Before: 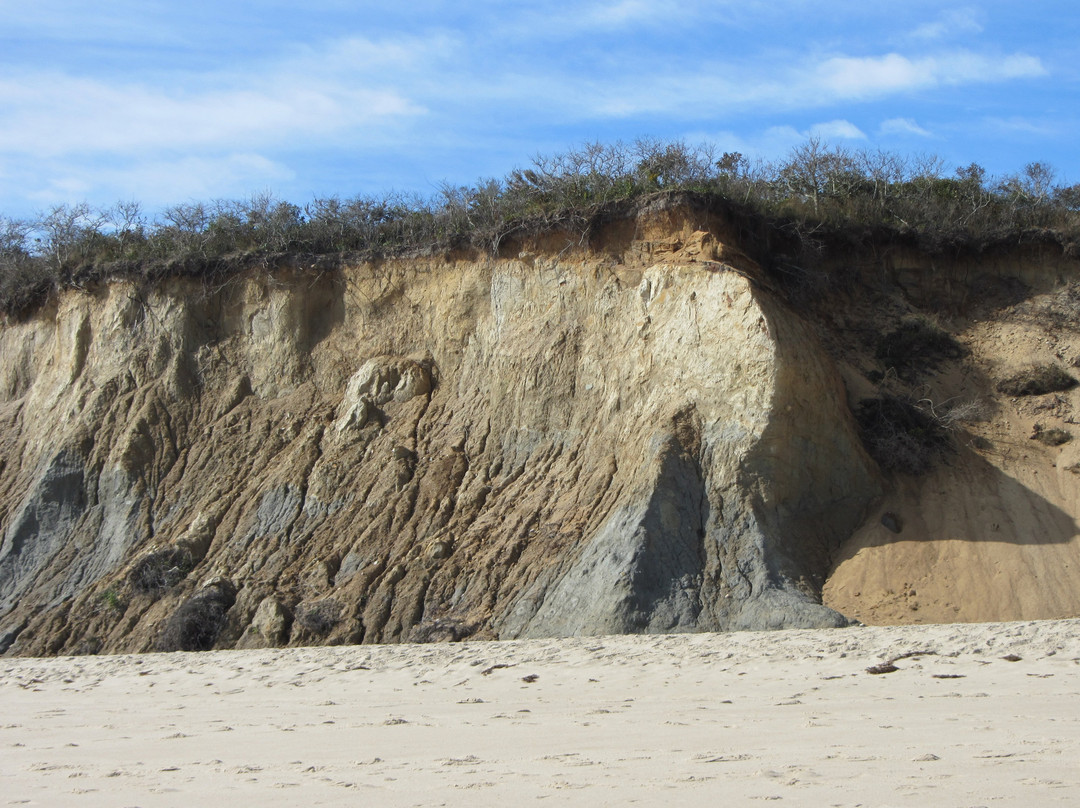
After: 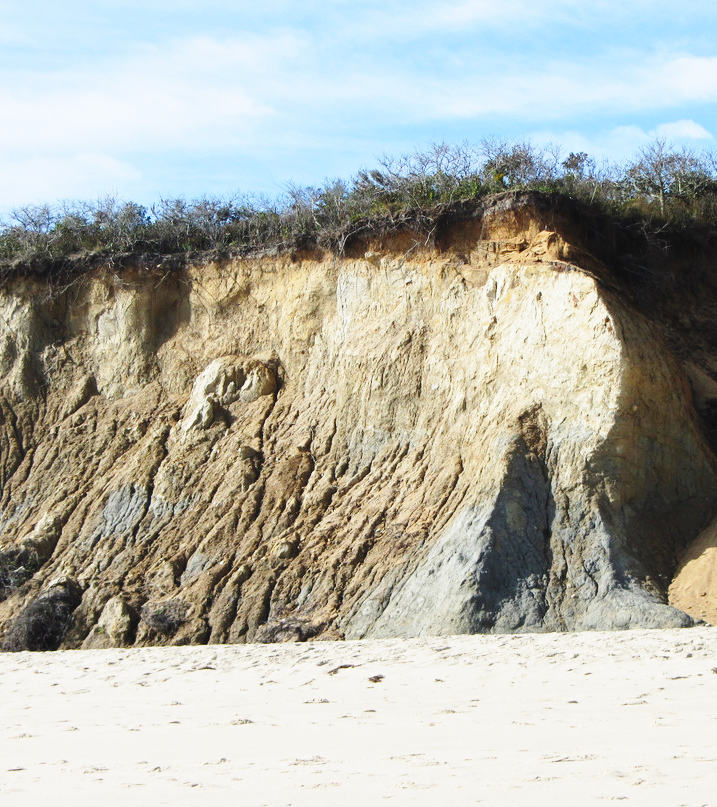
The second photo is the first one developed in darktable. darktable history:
base curve: curves: ch0 [(0, 0) (0.028, 0.03) (0.121, 0.232) (0.46, 0.748) (0.859, 0.968) (1, 1)], preserve colors none
crop and rotate: left 14.301%, right 19.274%
tone curve: curves: ch0 [(0, 0) (0.003, 0.038) (0.011, 0.035) (0.025, 0.03) (0.044, 0.044) (0.069, 0.062) (0.1, 0.087) (0.136, 0.114) (0.177, 0.15) (0.224, 0.193) (0.277, 0.242) (0.335, 0.299) (0.399, 0.361) (0.468, 0.437) (0.543, 0.521) (0.623, 0.614) (0.709, 0.717) (0.801, 0.817) (0.898, 0.913) (1, 1)], preserve colors none
